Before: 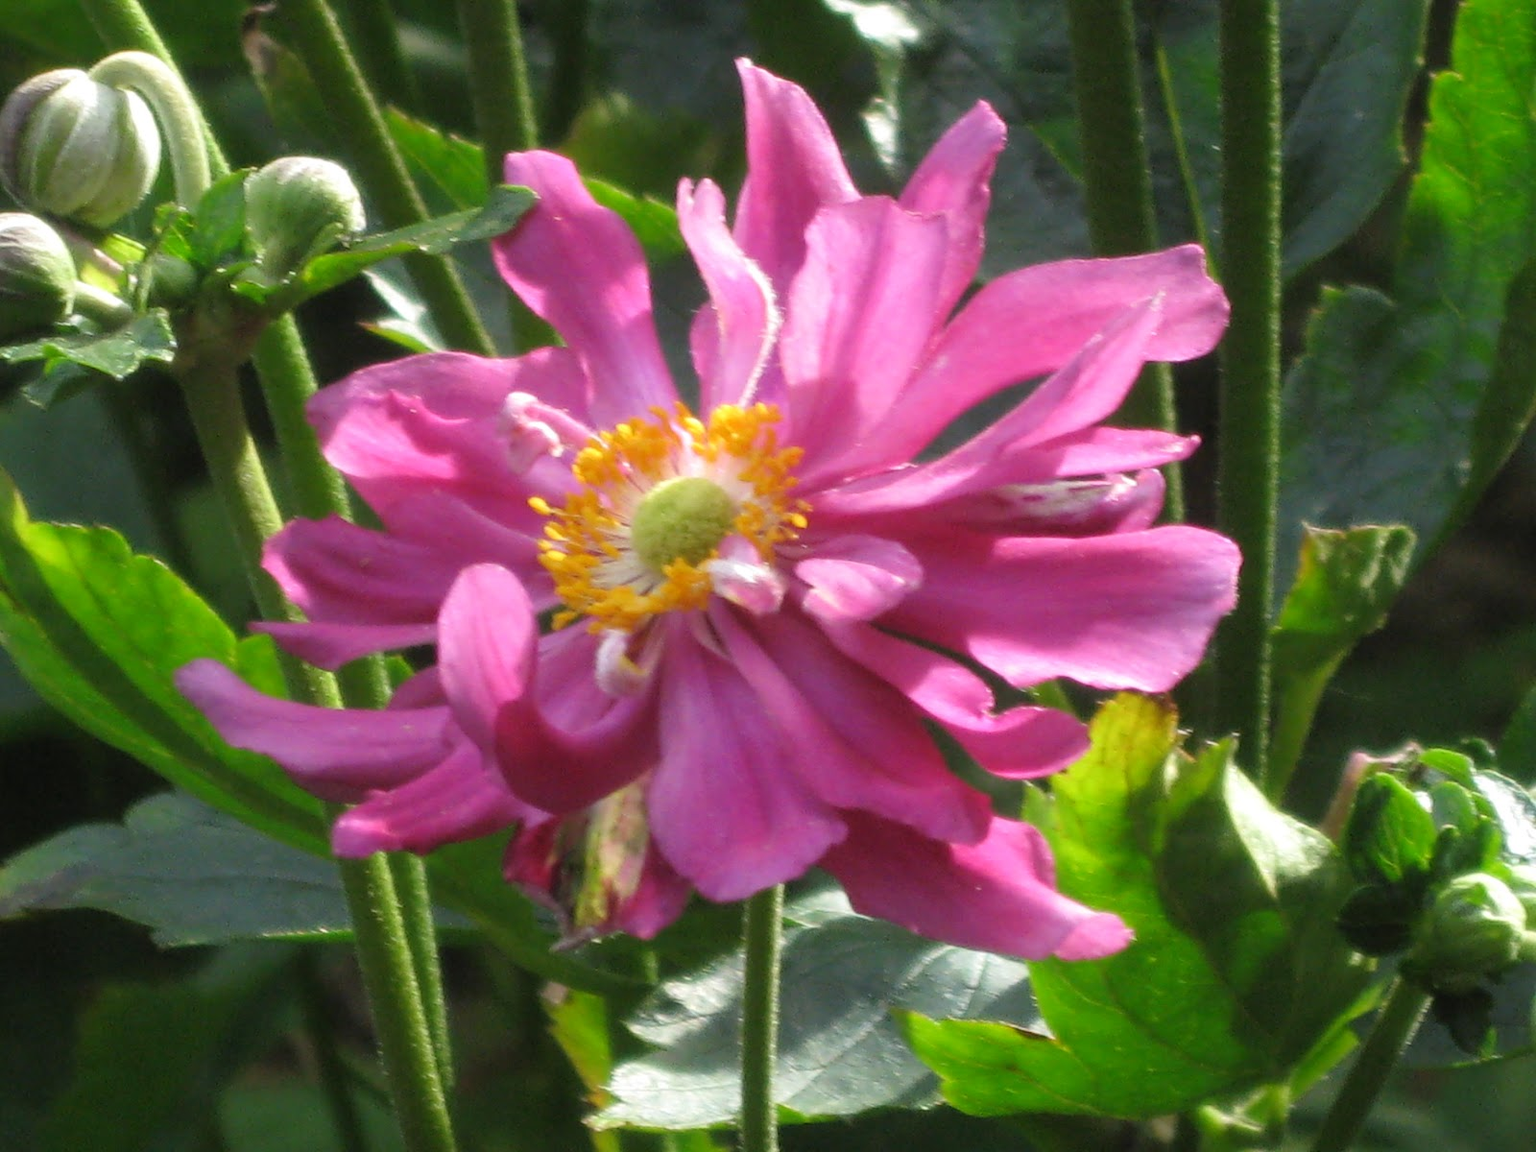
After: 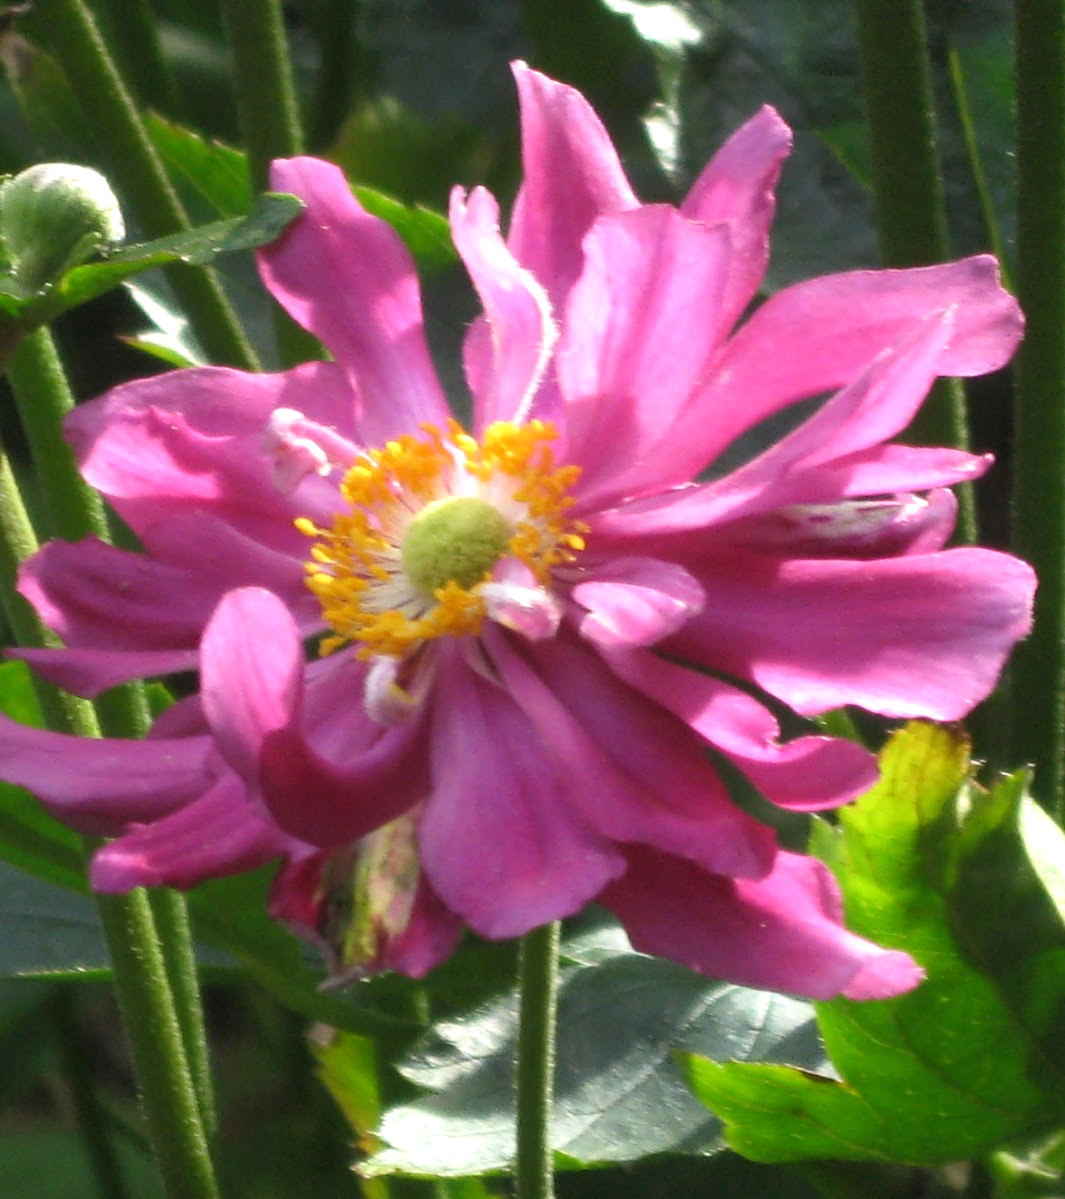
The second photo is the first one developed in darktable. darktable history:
tone equalizer: -8 EV -0.001 EV, -7 EV 0.003 EV, -6 EV -0.002 EV, -5 EV -0.015 EV, -4 EV -0.083 EV, -3 EV -0.224 EV, -2 EV -0.256 EV, -1 EV 0.102 EV, +0 EV 0.329 EV
crop and rotate: left 16.011%, right 17.391%
sharpen: radius 5.374, amount 0.314, threshold 26.477
